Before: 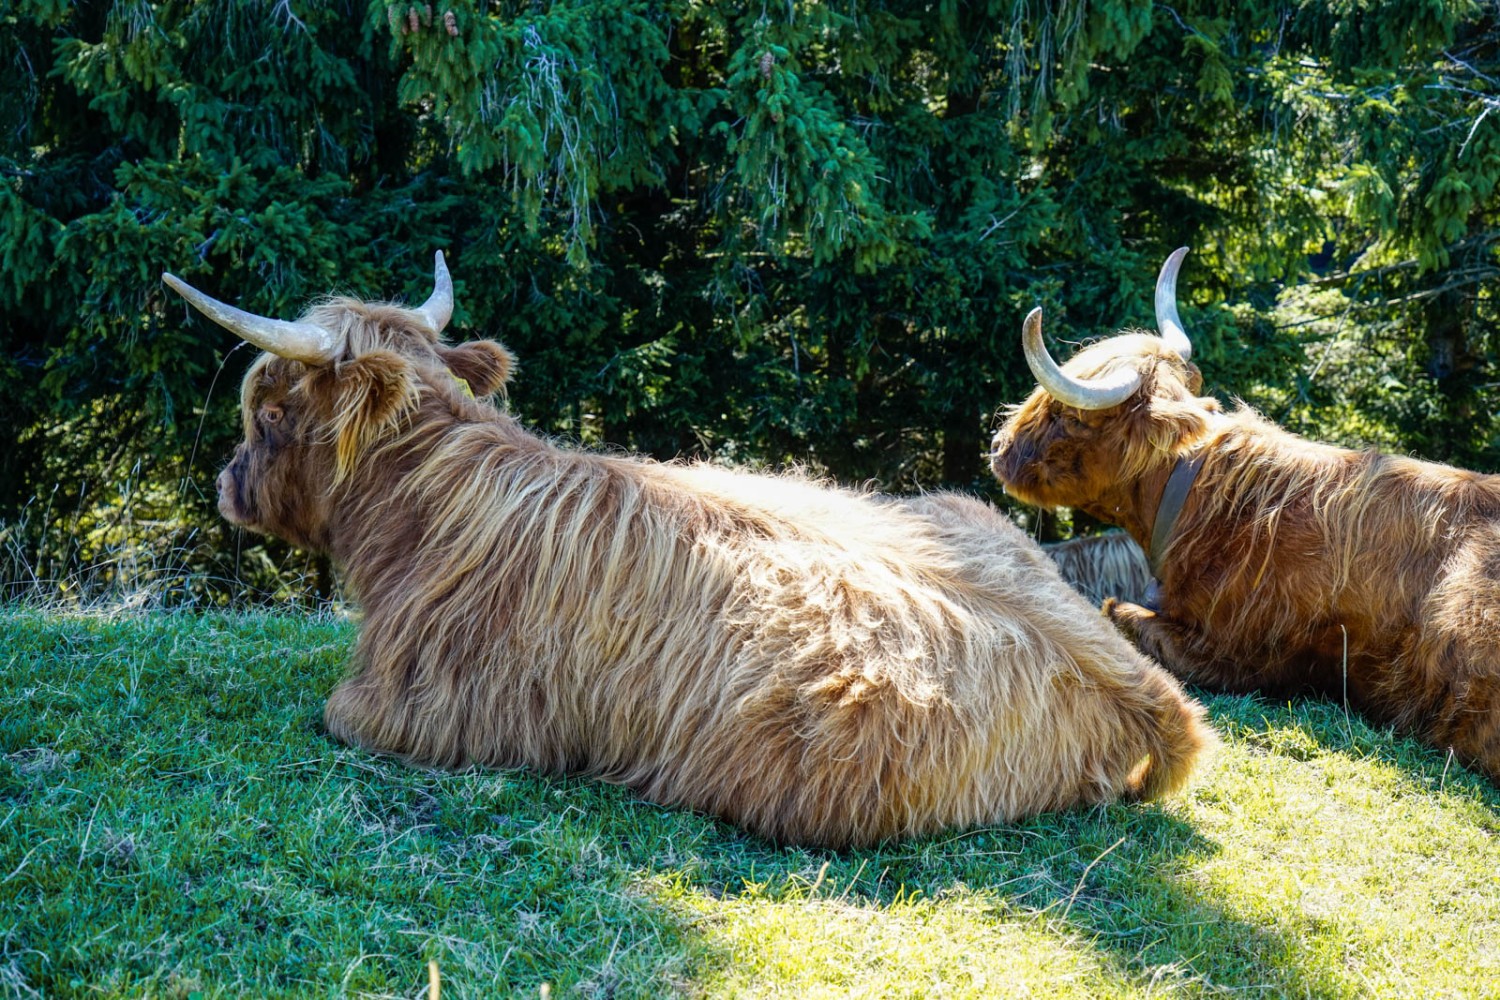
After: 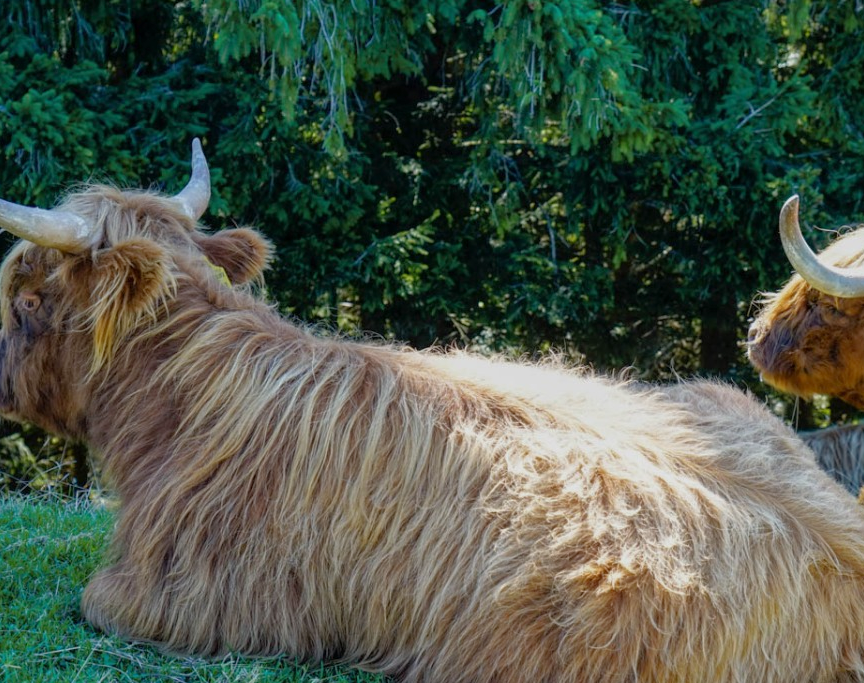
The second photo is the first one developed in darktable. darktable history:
tone equalizer: -8 EV 0.283 EV, -7 EV 0.426 EV, -6 EV 0.384 EV, -5 EV 0.274 EV, -3 EV -0.249 EV, -2 EV -0.414 EV, -1 EV -0.41 EV, +0 EV -0.237 EV, edges refinement/feathering 500, mask exposure compensation -1.57 EV, preserve details no
crop: left 16.236%, top 11.284%, right 26.129%, bottom 20.412%
